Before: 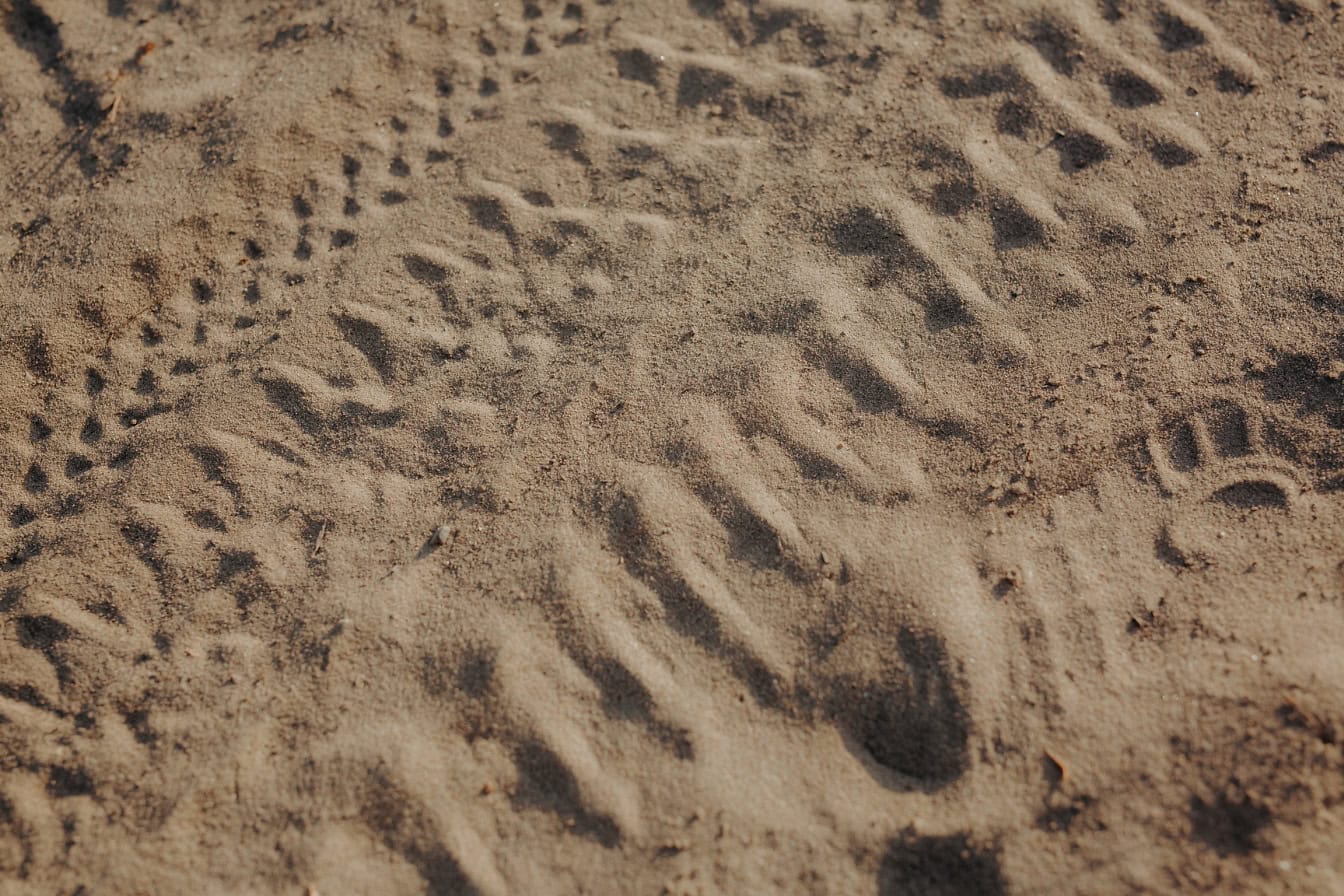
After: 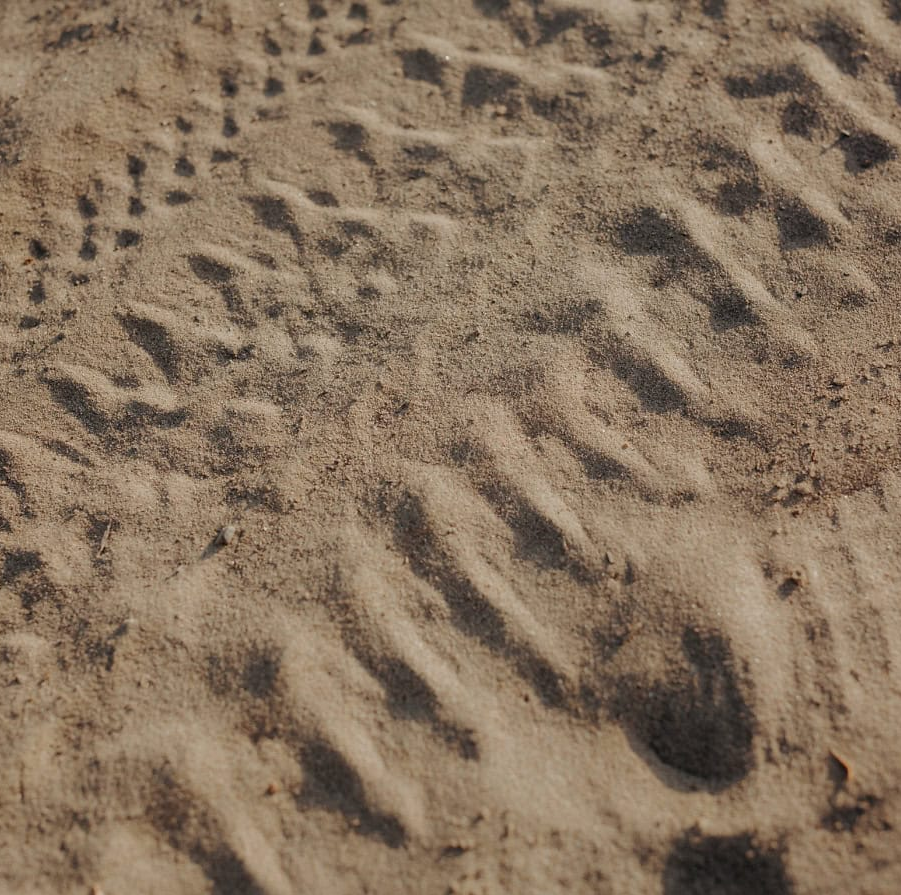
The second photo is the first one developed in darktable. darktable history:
crop and rotate: left 16.033%, right 16.92%
